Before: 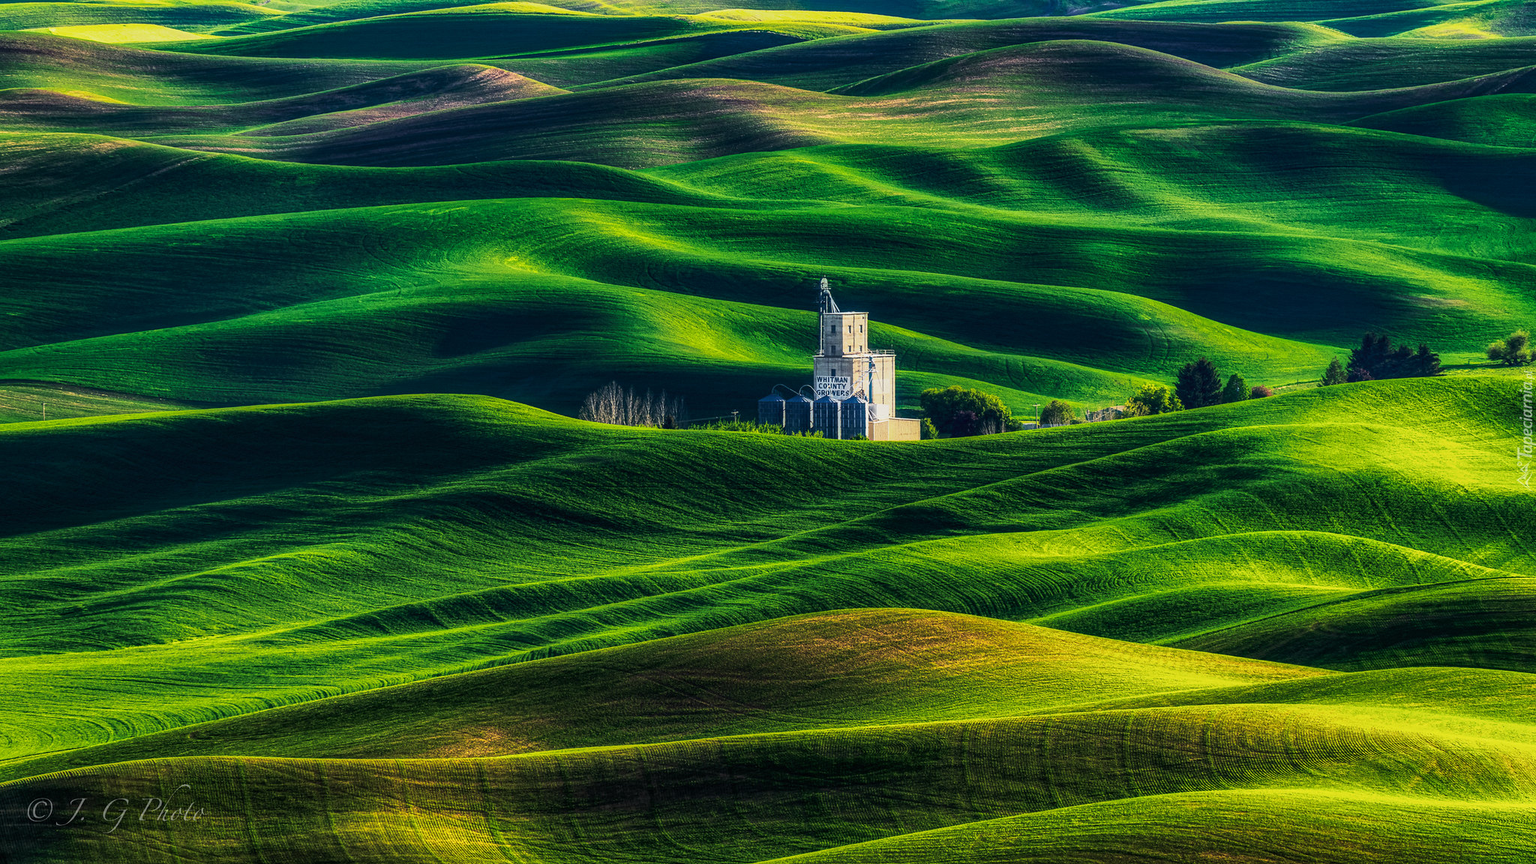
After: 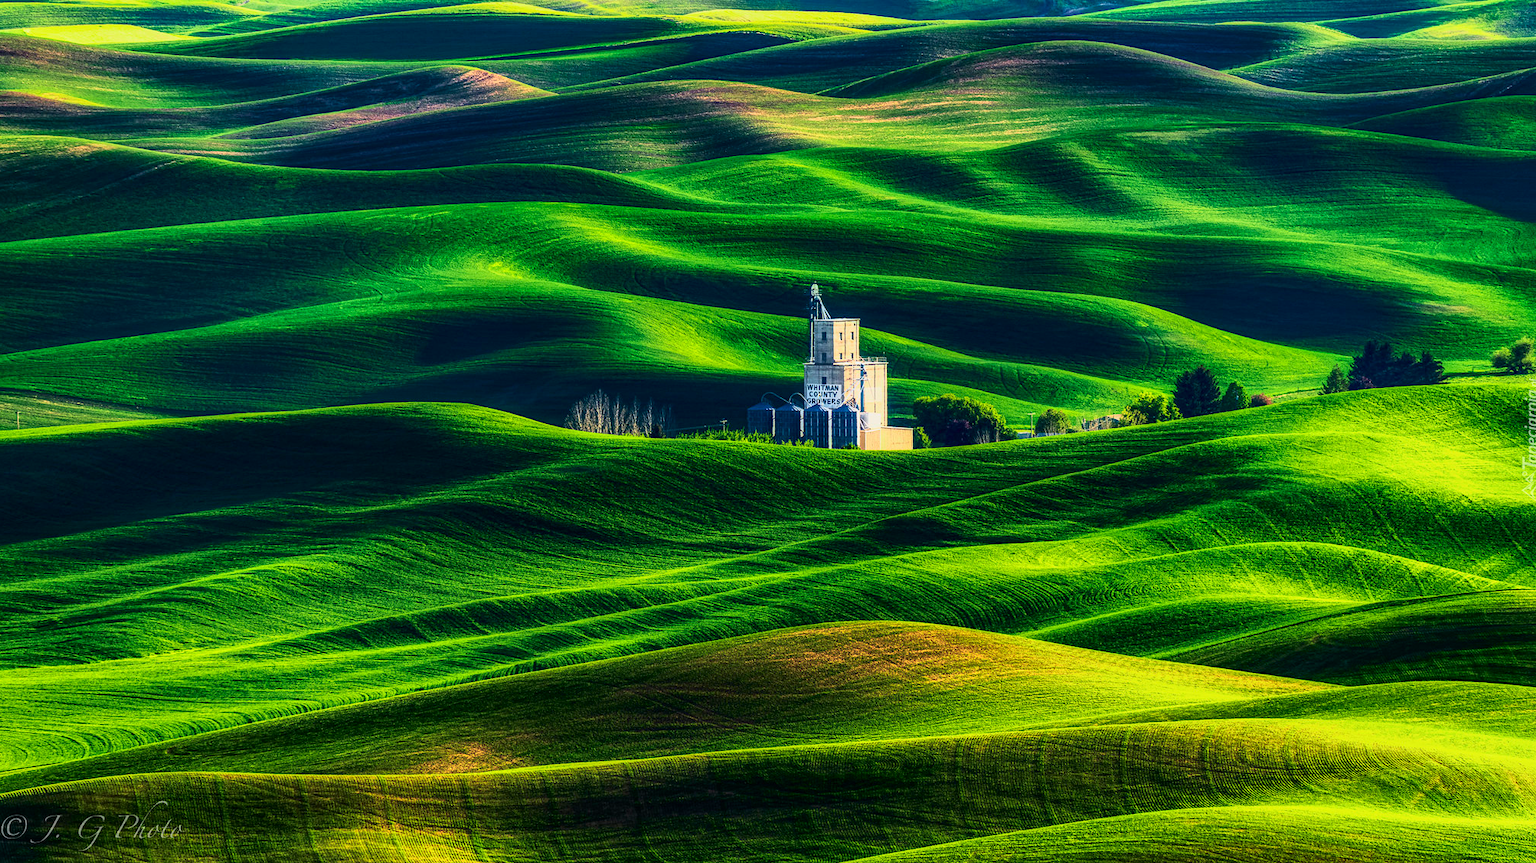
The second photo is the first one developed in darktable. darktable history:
crop: left 1.743%, right 0.268%, bottom 2.011%
rotate and perspective: automatic cropping off
tone curve: curves: ch0 [(0, 0) (0.091, 0.075) (0.409, 0.457) (0.733, 0.82) (0.844, 0.908) (0.909, 0.942) (1, 0.973)]; ch1 [(0, 0) (0.437, 0.404) (0.5, 0.5) (0.529, 0.556) (0.58, 0.606) (0.616, 0.654) (1, 1)]; ch2 [(0, 0) (0.442, 0.415) (0.5, 0.5) (0.535, 0.557) (0.585, 0.62) (1, 1)], color space Lab, independent channels, preserve colors none
